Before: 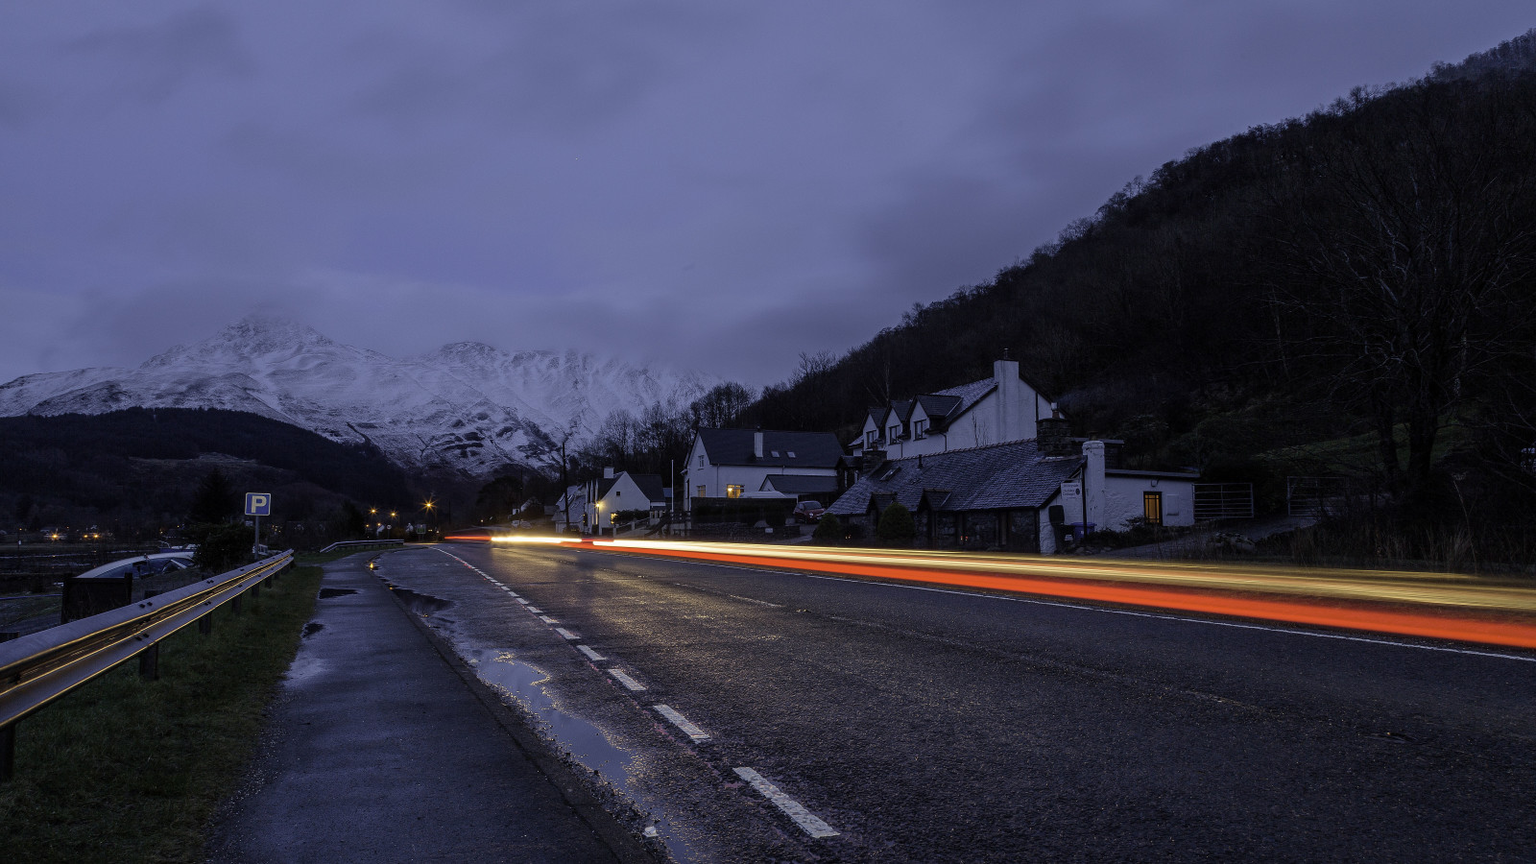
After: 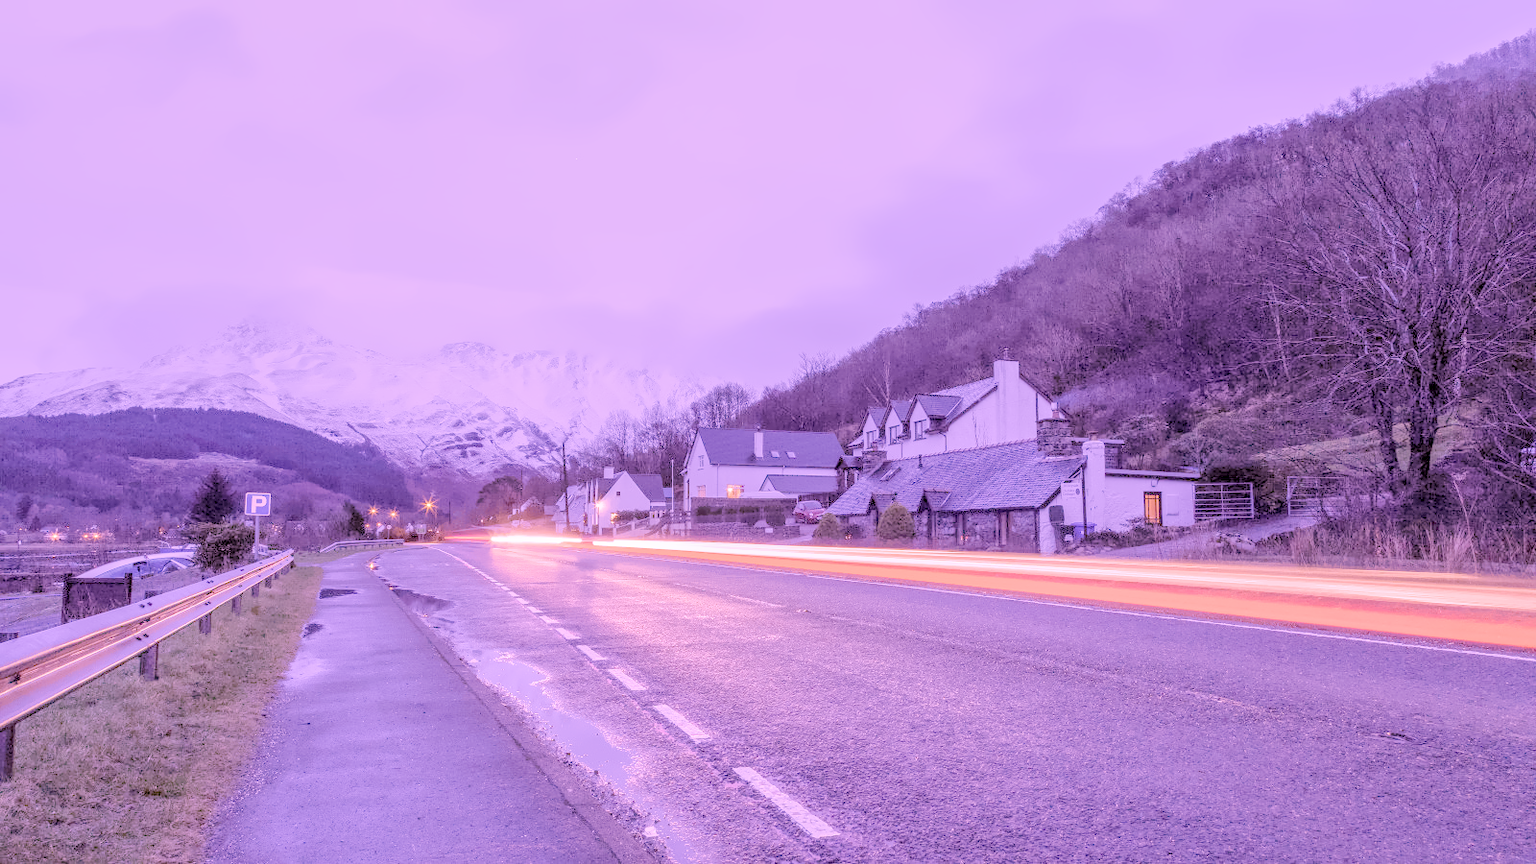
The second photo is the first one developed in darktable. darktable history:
local contrast: on, module defaults
raw chromatic aberrations: on, module defaults
color balance rgb: perceptual saturation grading › global saturation 25%, perceptual brilliance grading › mid-tones 10%, perceptual brilliance grading › shadows 15%, global vibrance 20%
exposure: black level correction 0.001, exposure 1.05 EV, compensate exposure bias true, compensate highlight preservation false
filmic rgb: black relative exposure -7.65 EV, white relative exposure 4.56 EV, hardness 3.61
highlight reconstruction: method reconstruct color, iterations 1, diameter of reconstruction 64 px
hot pixels: on, module defaults
lens correction: scale 1.01, crop 1, focal 85, aperture 2.8, distance 10.02, camera "Canon EOS RP", lens "Canon RF 85mm F2 MACRO IS STM"
raw denoise: x [[0, 0.25, 0.5, 0.75, 1] ×4]
white balance: red 1.858, blue 1.835
tone equalizer "mask blending: all purposes": on, module defaults
denoise (profiled): patch size 2, preserve shadows 1.03, bias correction -0.346, scattering 0.272, a [-1, 0, 0], b [0, 0, 0], compensate highlight preservation false
